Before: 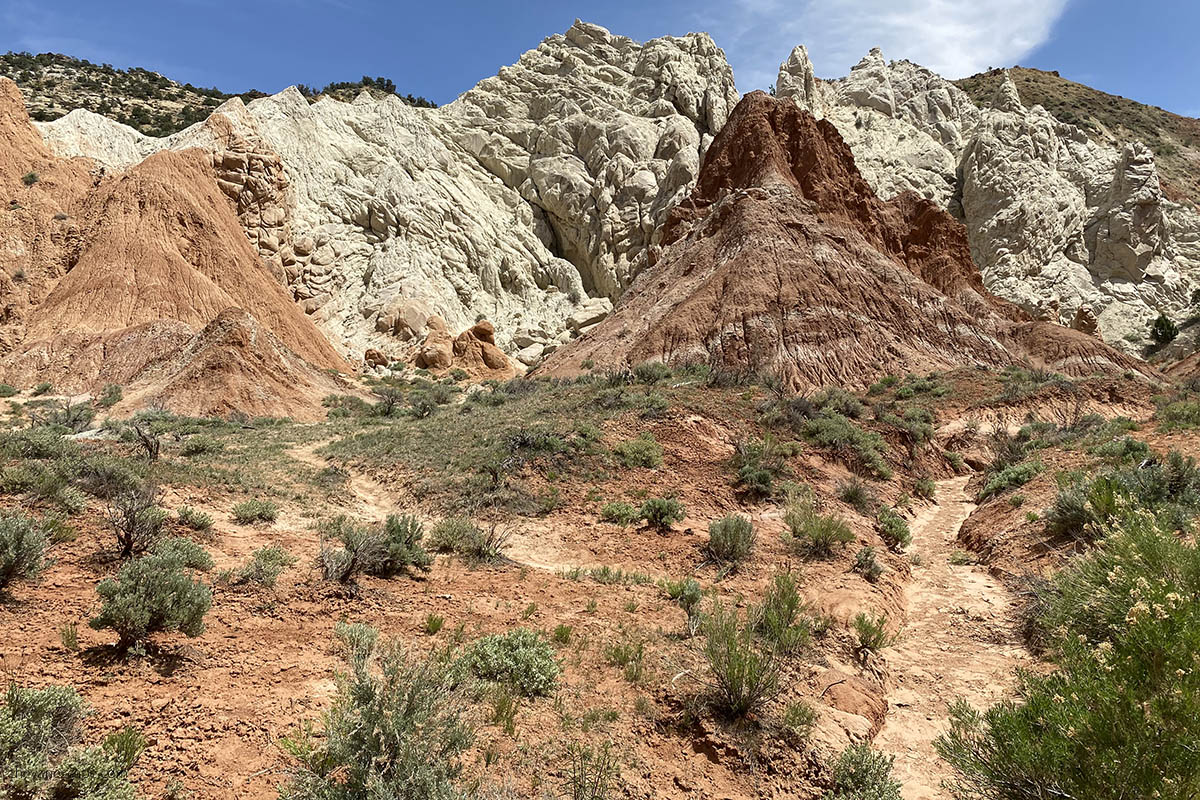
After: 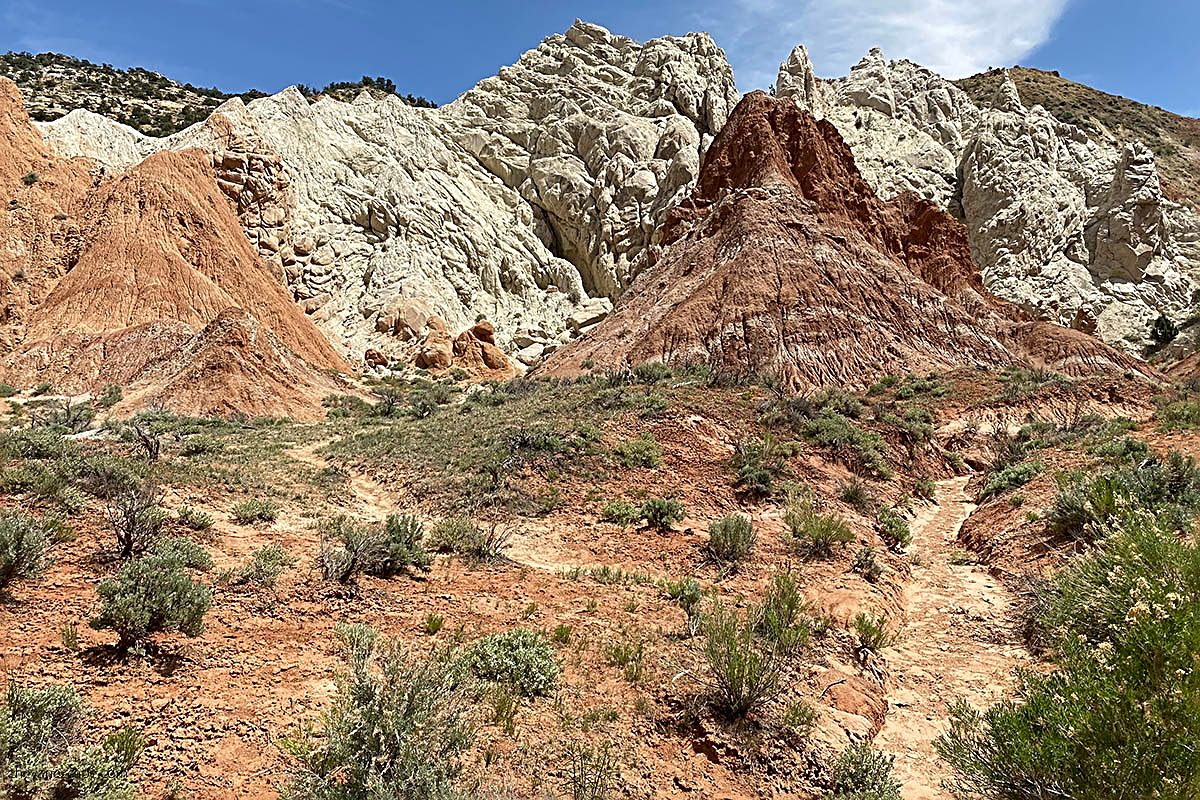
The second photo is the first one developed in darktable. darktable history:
sharpen: radius 2.706, amount 0.67
